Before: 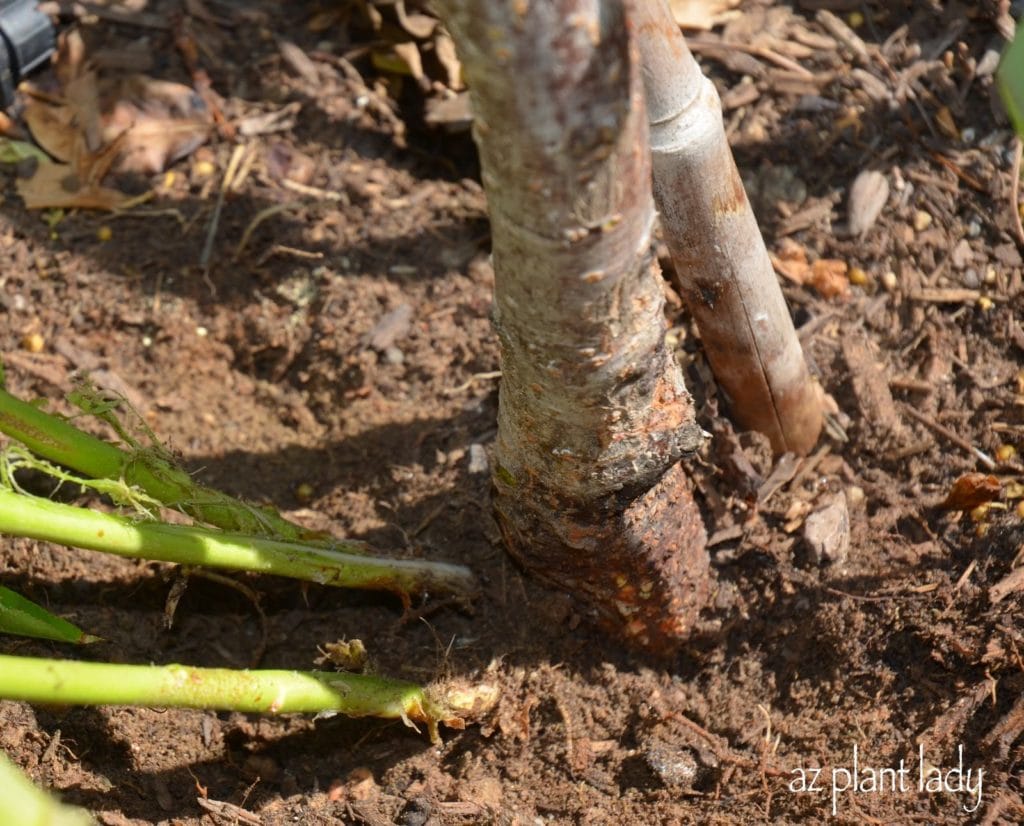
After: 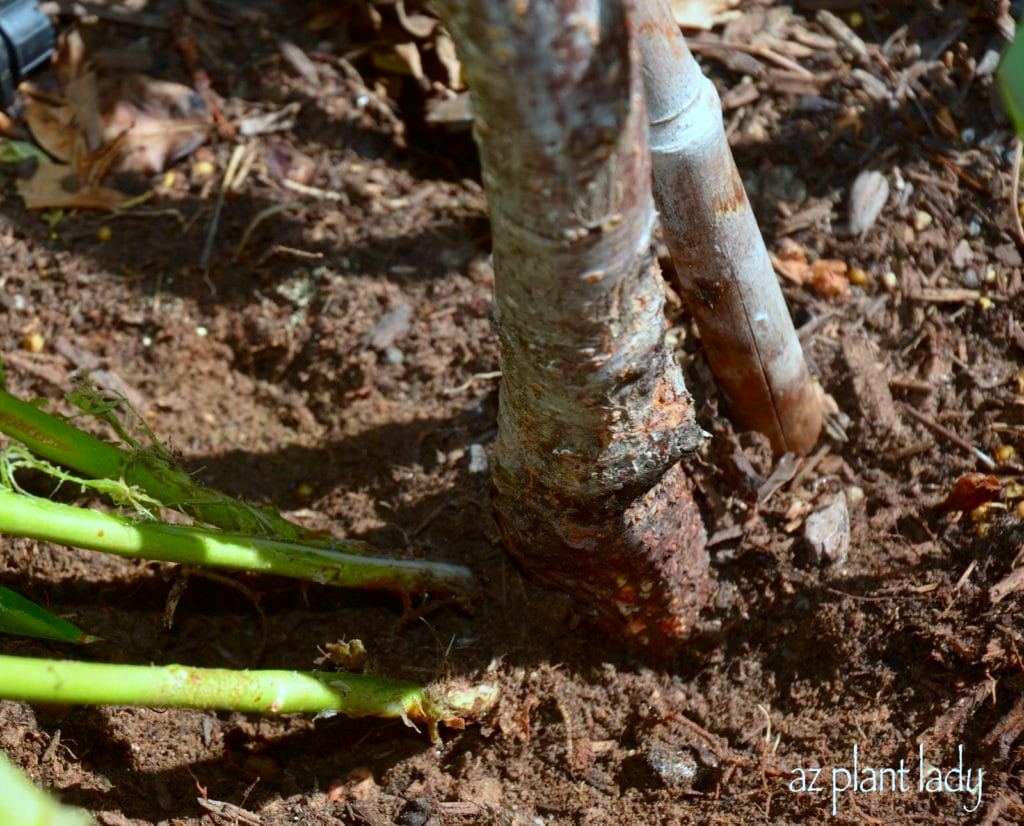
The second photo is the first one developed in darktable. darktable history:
color correction: highlights a* -10.69, highlights b* -19.19
contrast brightness saturation: contrast 0.12, brightness -0.12, saturation 0.2
